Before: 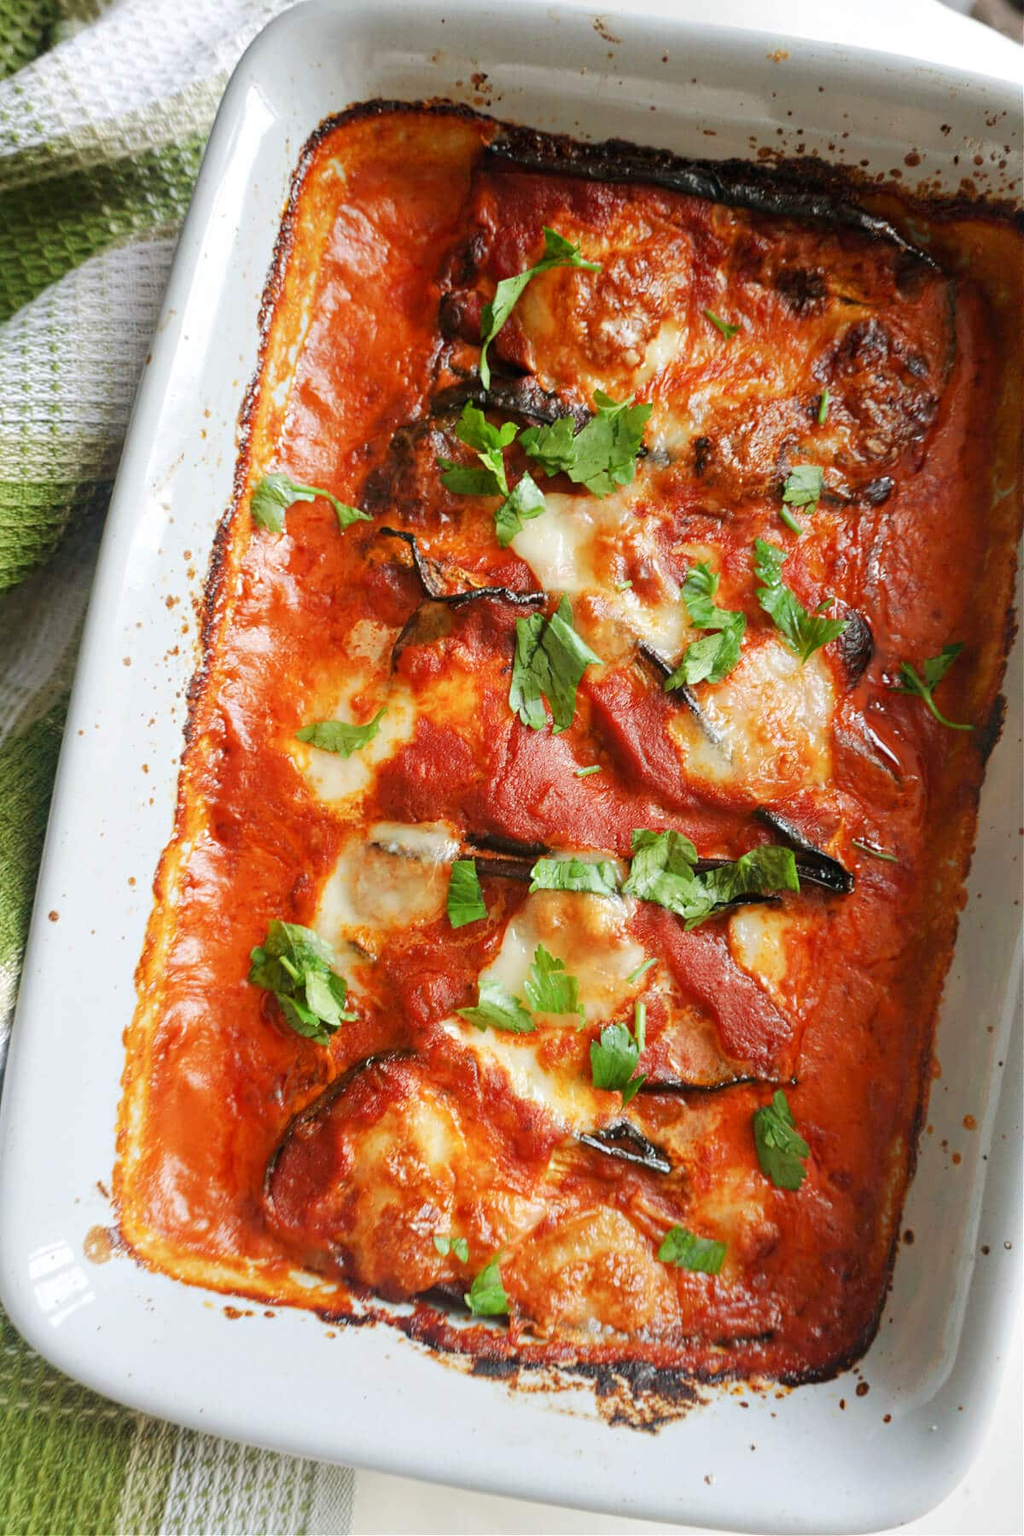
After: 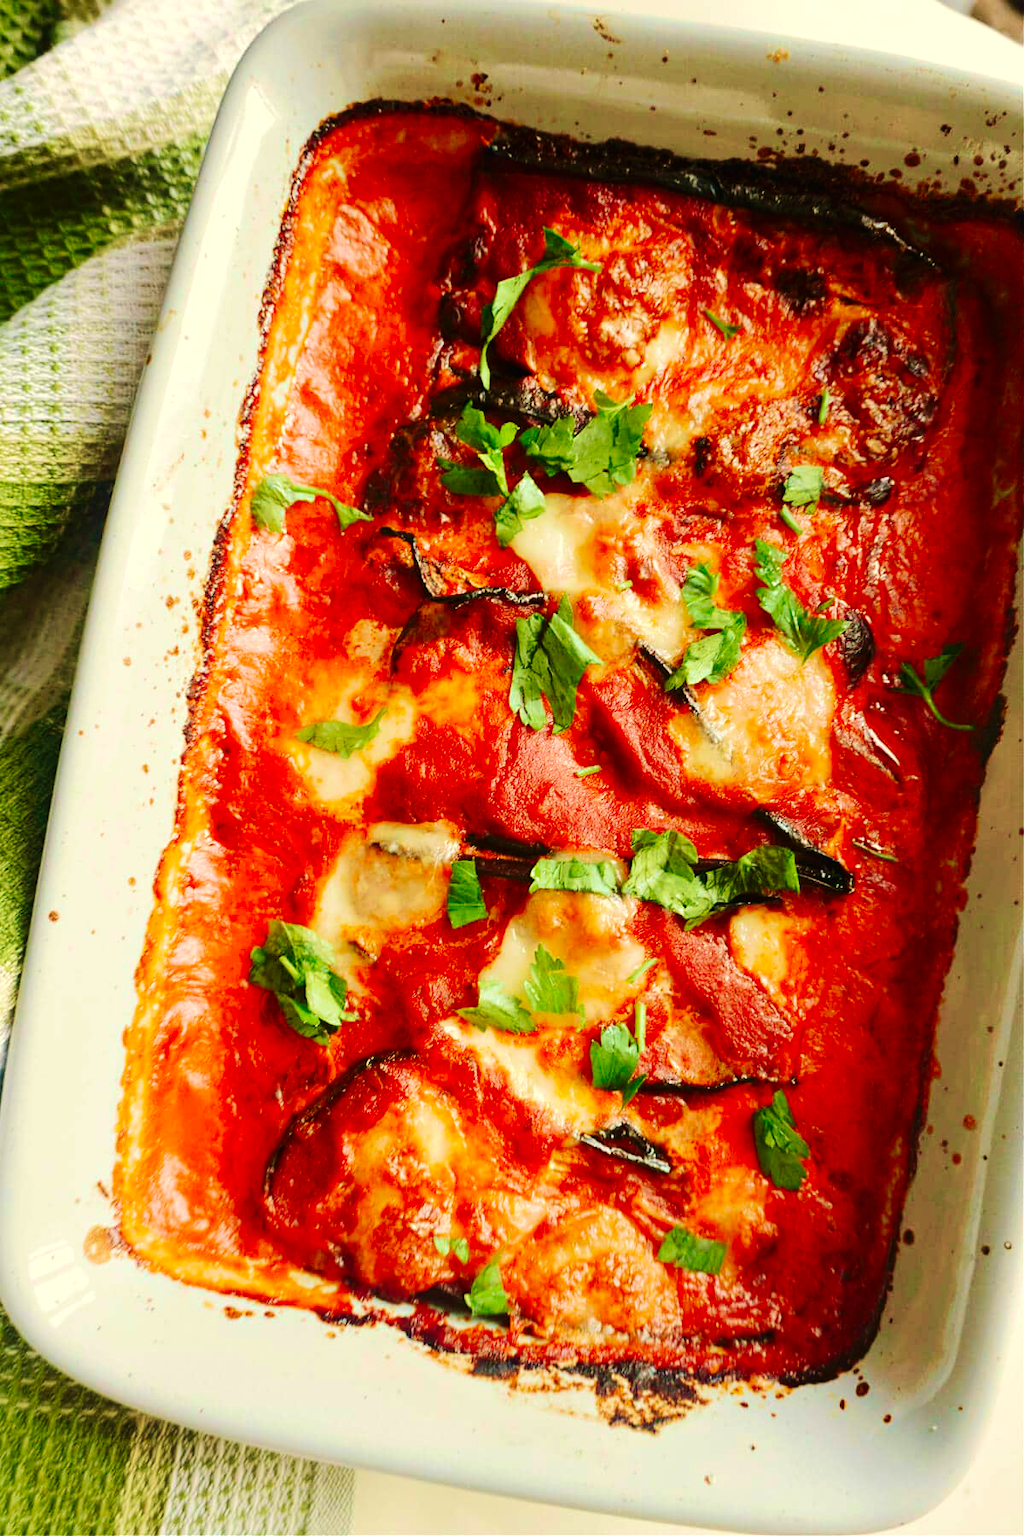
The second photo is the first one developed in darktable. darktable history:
tone curve: curves: ch0 [(0, 0) (0.003, 0.012) (0.011, 0.014) (0.025, 0.02) (0.044, 0.034) (0.069, 0.047) (0.1, 0.063) (0.136, 0.086) (0.177, 0.131) (0.224, 0.183) (0.277, 0.243) (0.335, 0.317) (0.399, 0.403) (0.468, 0.488) (0.543, 0.573) (0.623, 0.649) (0.709, 0.718) (0.801, 0.795) (0.898, 0.872) (1, 1)], preserve colors none
contrast brightness saturation: contrast 0.16, saturation 0.32
shadows and highlights: shadows -10, white point adjustment 1.5, highlights 10
velvia: strength 75%
white balance: red 1.029, blue 0.92
